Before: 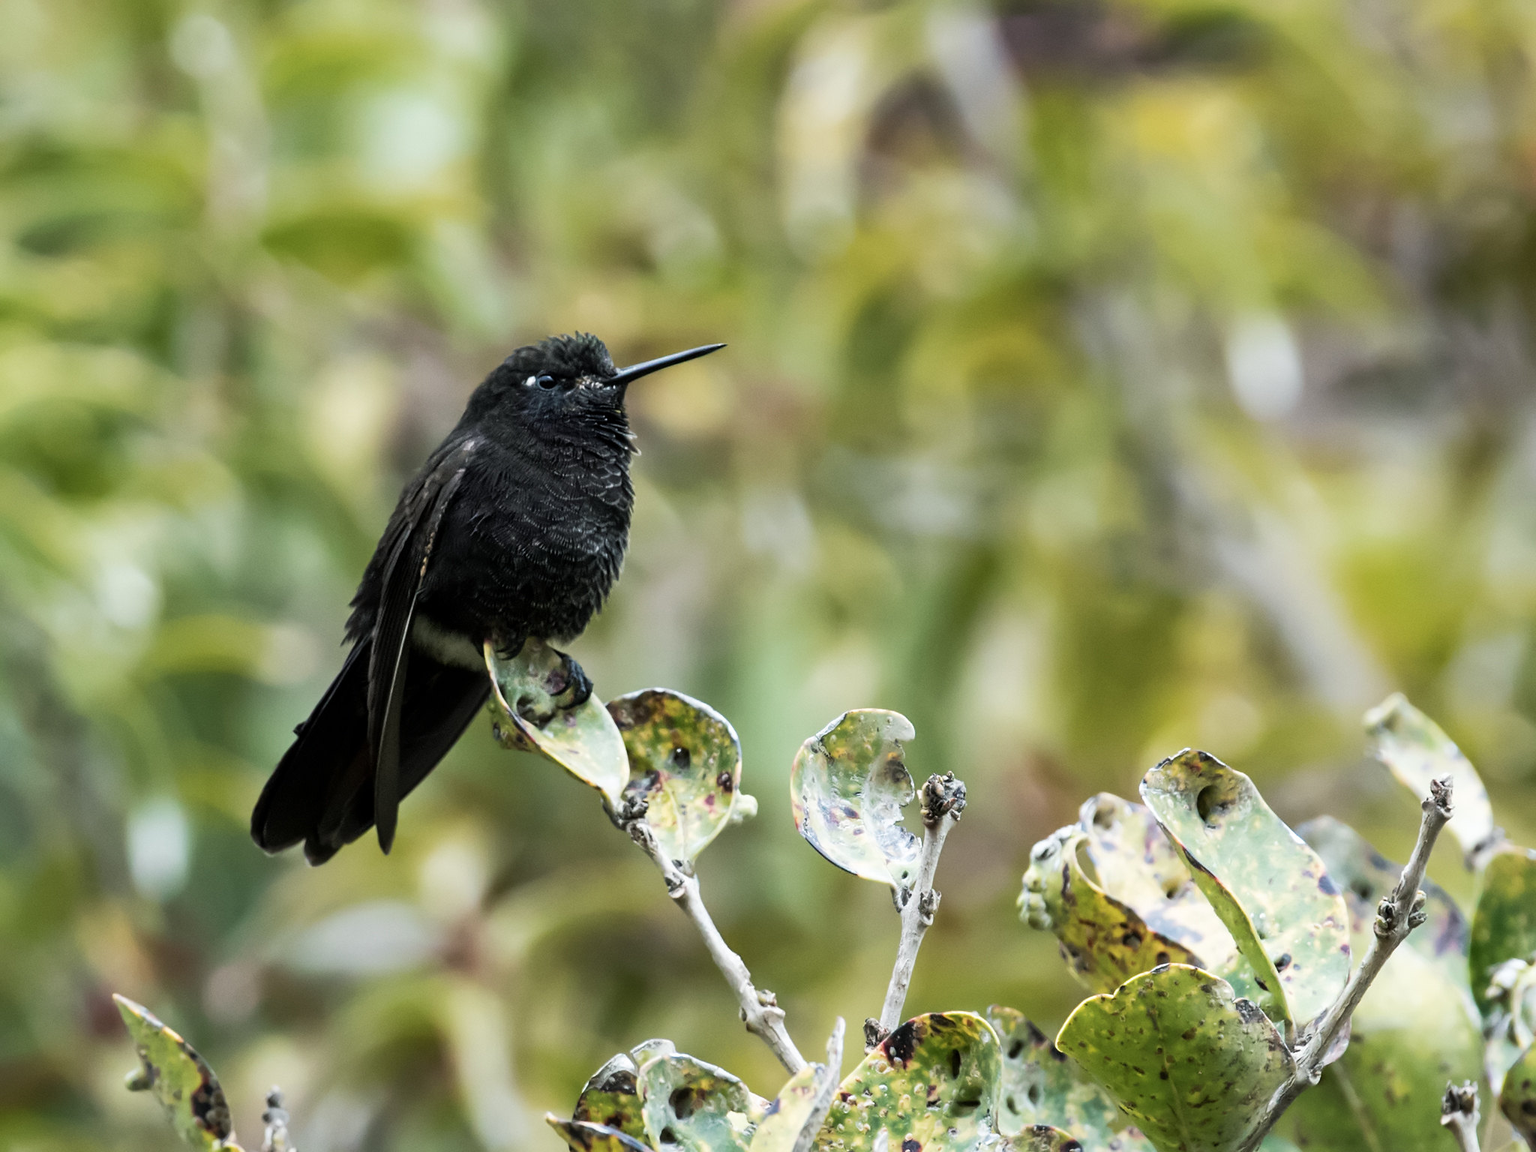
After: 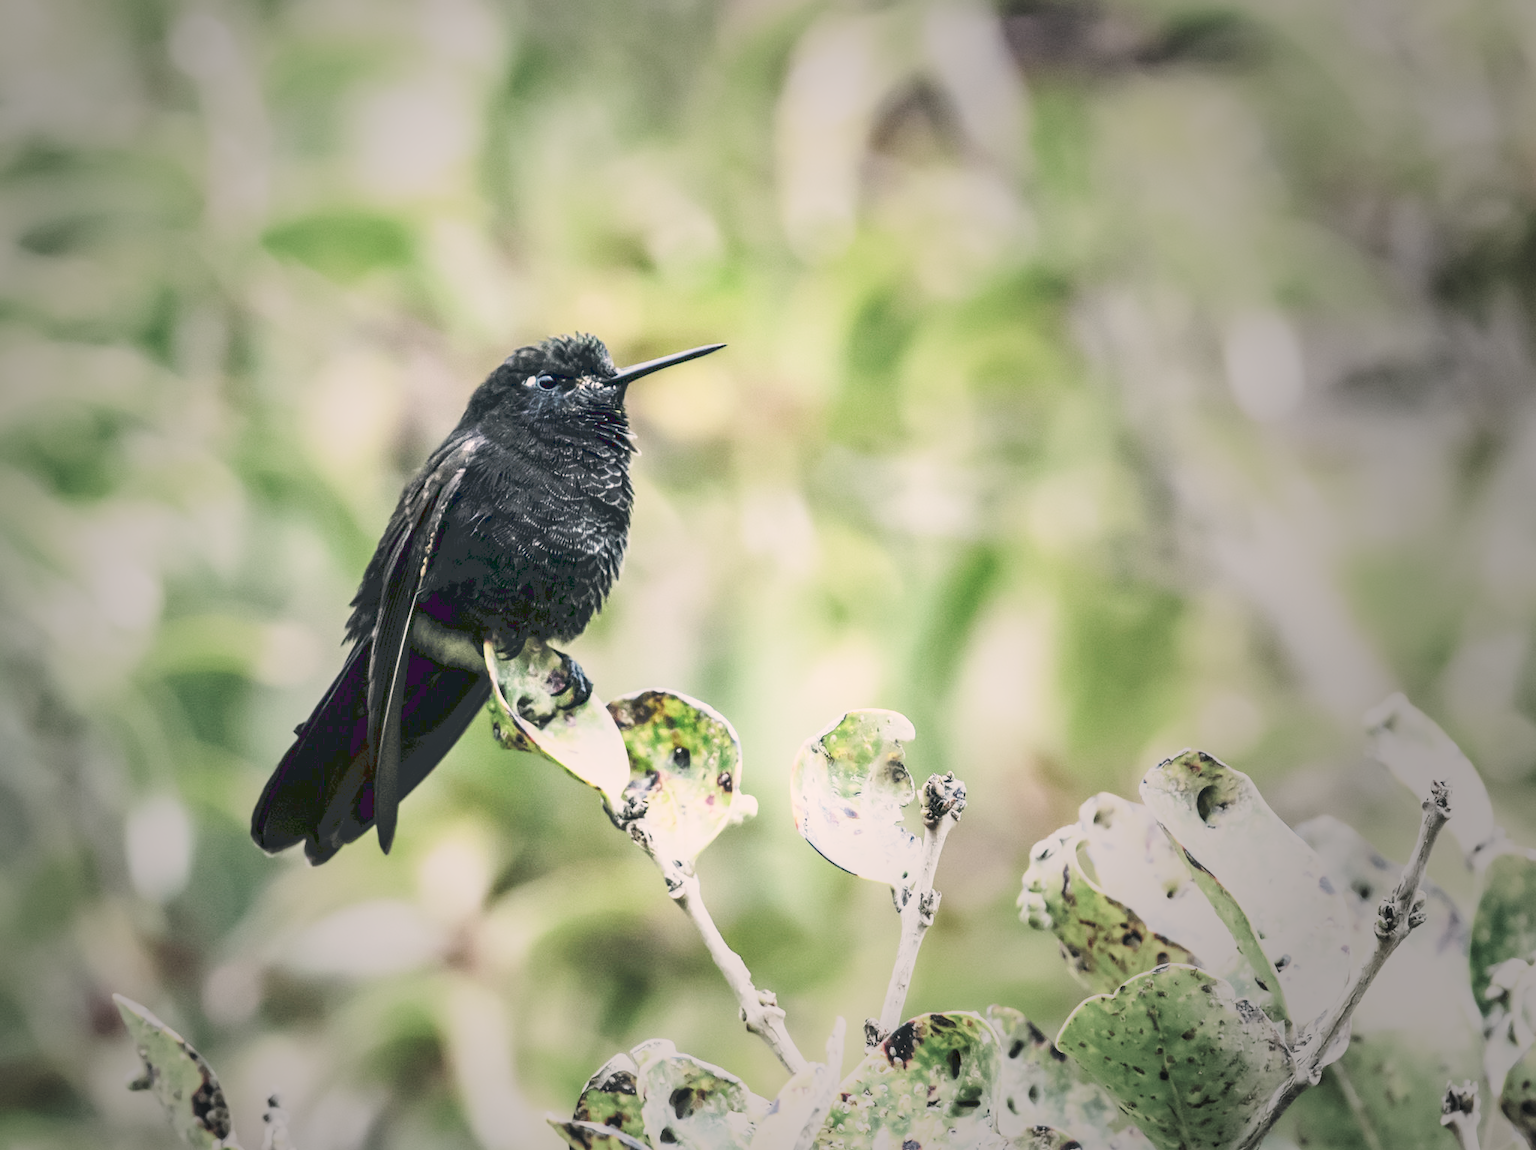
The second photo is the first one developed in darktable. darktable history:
crop: bottom 0.071%
tone curve: curves: ch0 [(0, 0) (0.003, 0.202) (0.011, 0.205) (0.025, 0.222) (0.044, 0.258) (0.069, 0.298) (0.1, 0.321) (0.136, 0.333) (0.177, 0.38) (0.224, 0.439) (0.277, 0.51) (0.335, 0.594) (0.399, 0.675) (0.468, 0.743) (0.543, 0.805) (0.623, 0.861) (0.709, 0.905) (0.801, 0.931) (0.898, 0.941) (1, 1)], preserve colors none
filmic rgb: black relative exposure -7.65 EV, white relative exposure 4.56 EV, hardness 3.61, color science v6 (2022)
color zones: curves: ch2 [(0, 0.5) (0.143, 0.517) (0.286, 0.571) (0.429, 0.522) (0.571, 0.5) (0.714, 0.5) (0.857, 0.5) (1, 0.5)]
vignetting: fall-off start 33.76%, fall-off radius 64.94%, brightness -0.575, center (-0.12, -0.002), width/height ratio 0.959
local contrast: detail 130%
color correction: highlights a* 5.38, highlights b* 5.3, shadows a* -4.26, shadows b* -5.11
rotate and perspective: automatic cropping off
